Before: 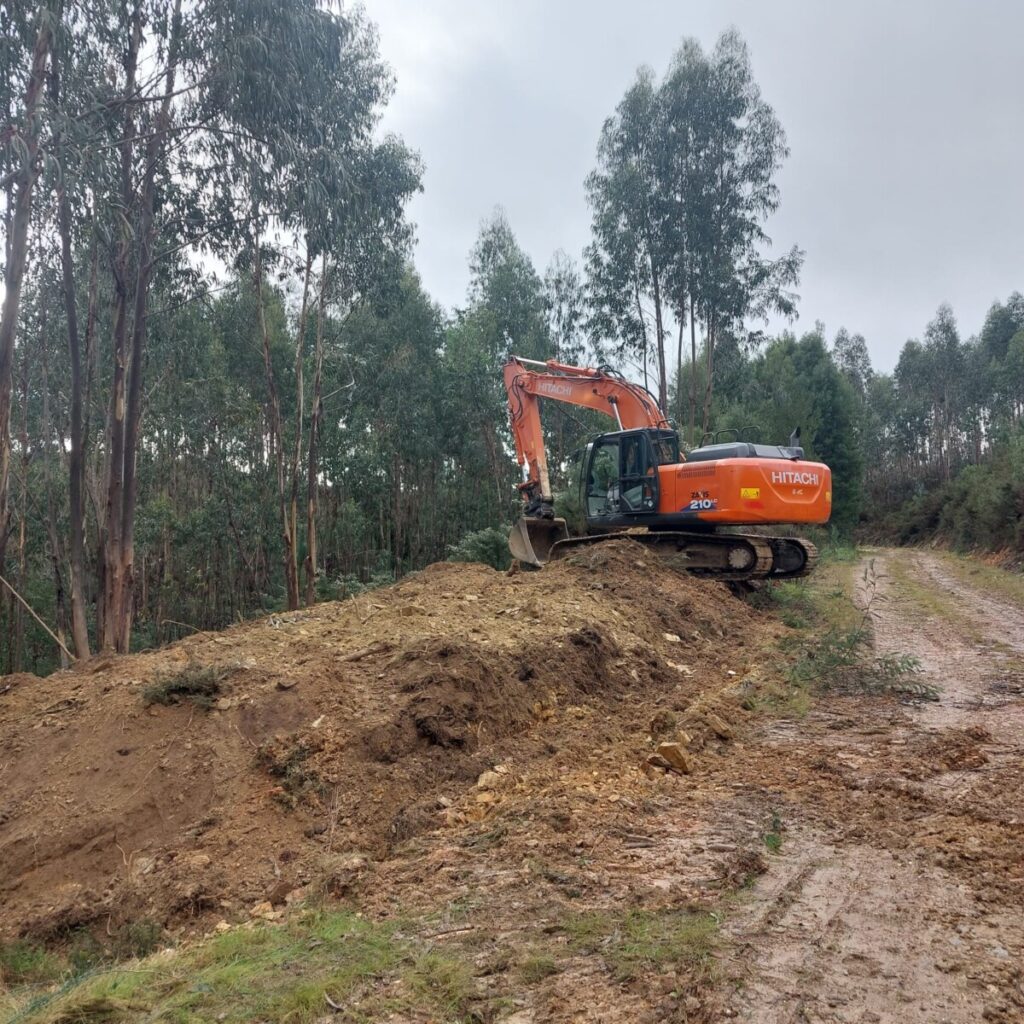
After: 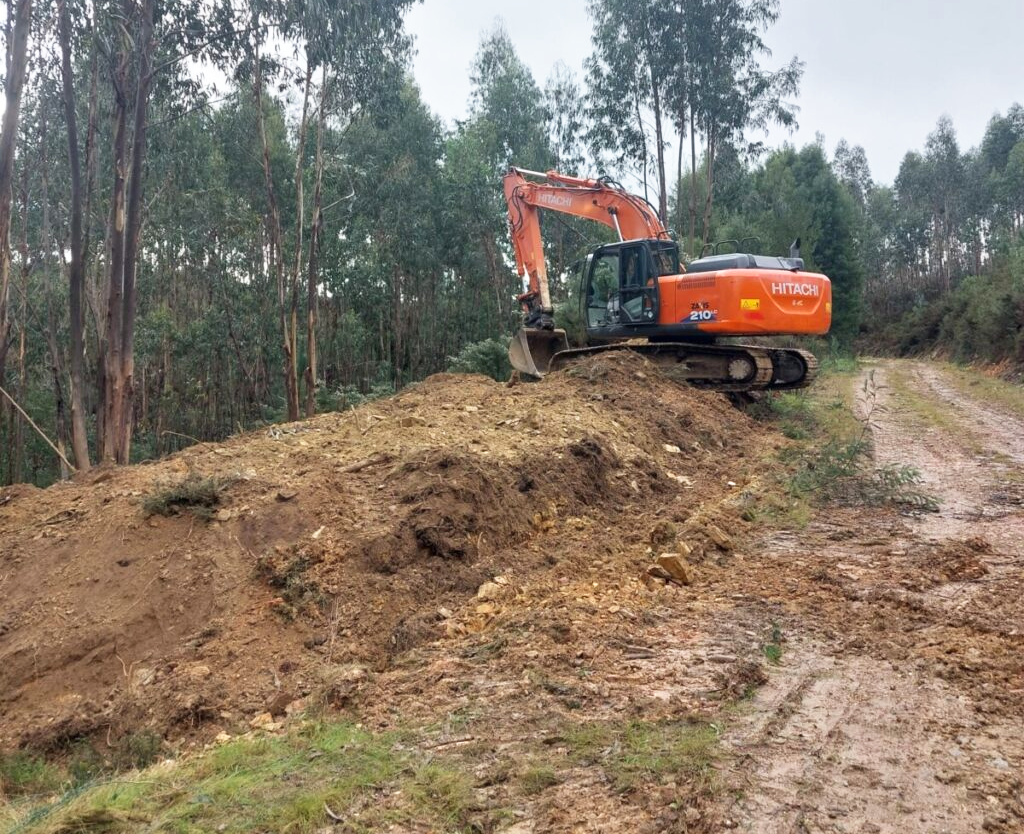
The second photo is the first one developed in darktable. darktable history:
base curve: curves: ch0 [(0, 0) (0.688, 0.865) (1, 1)], preserve colors none
crop and rotate: top 18.507%
